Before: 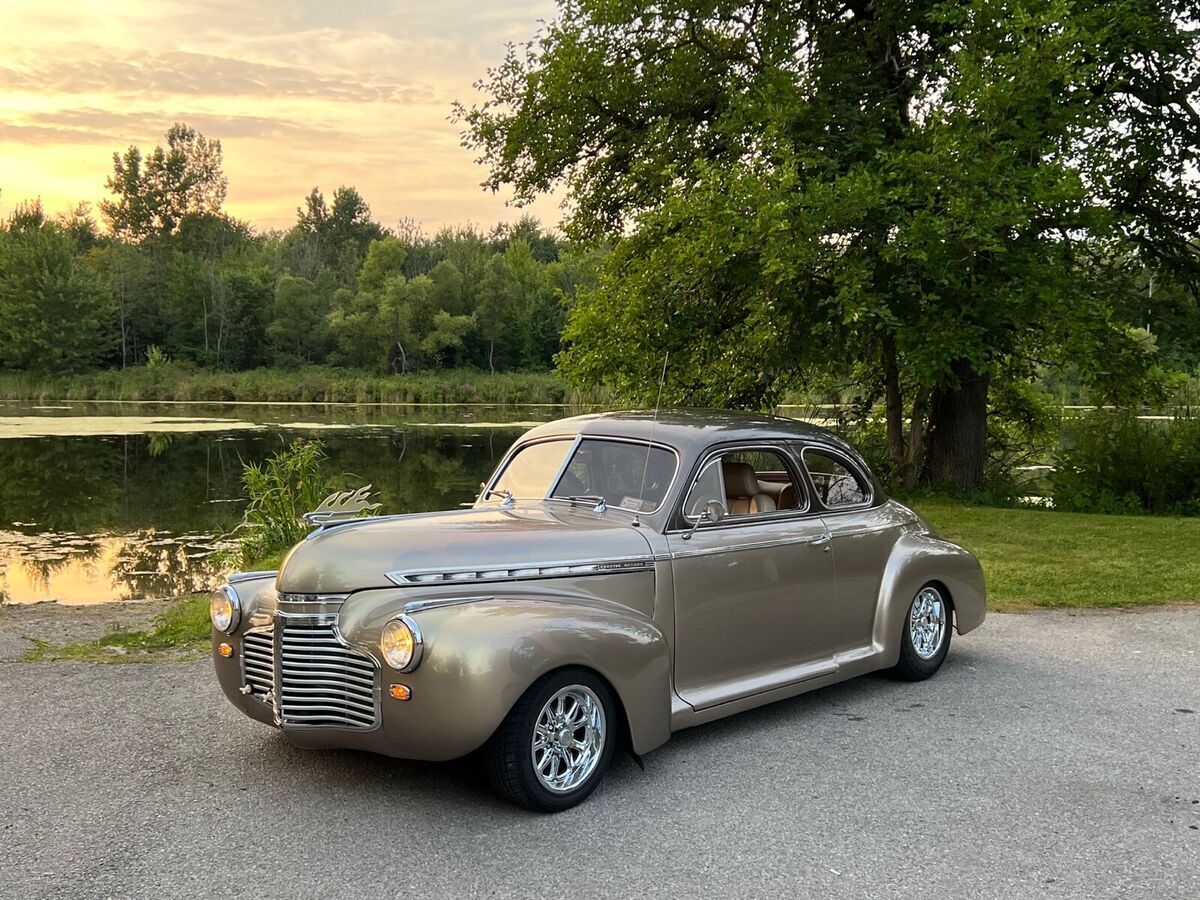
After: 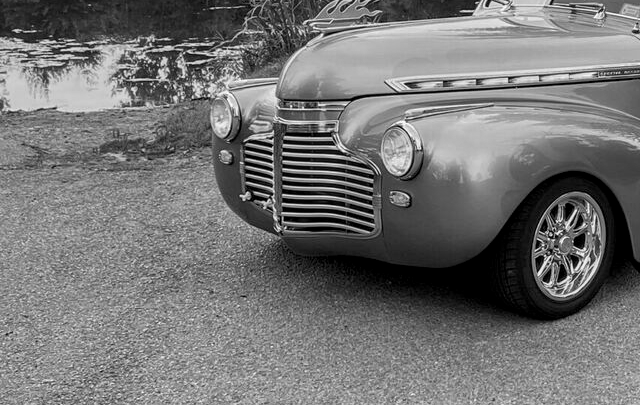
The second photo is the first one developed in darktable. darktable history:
crop and rotate: top 54.778%, right 46.61%, bottom 0.159%
color calibration: output gray [0.23, 0.37, 0.4, 0], gray › normalize channels true, illuminant same as pipeline (D50), adaptation XYZ, x 0.346, y 0.359, gamut compression 0
local contrast: on, module defaults
